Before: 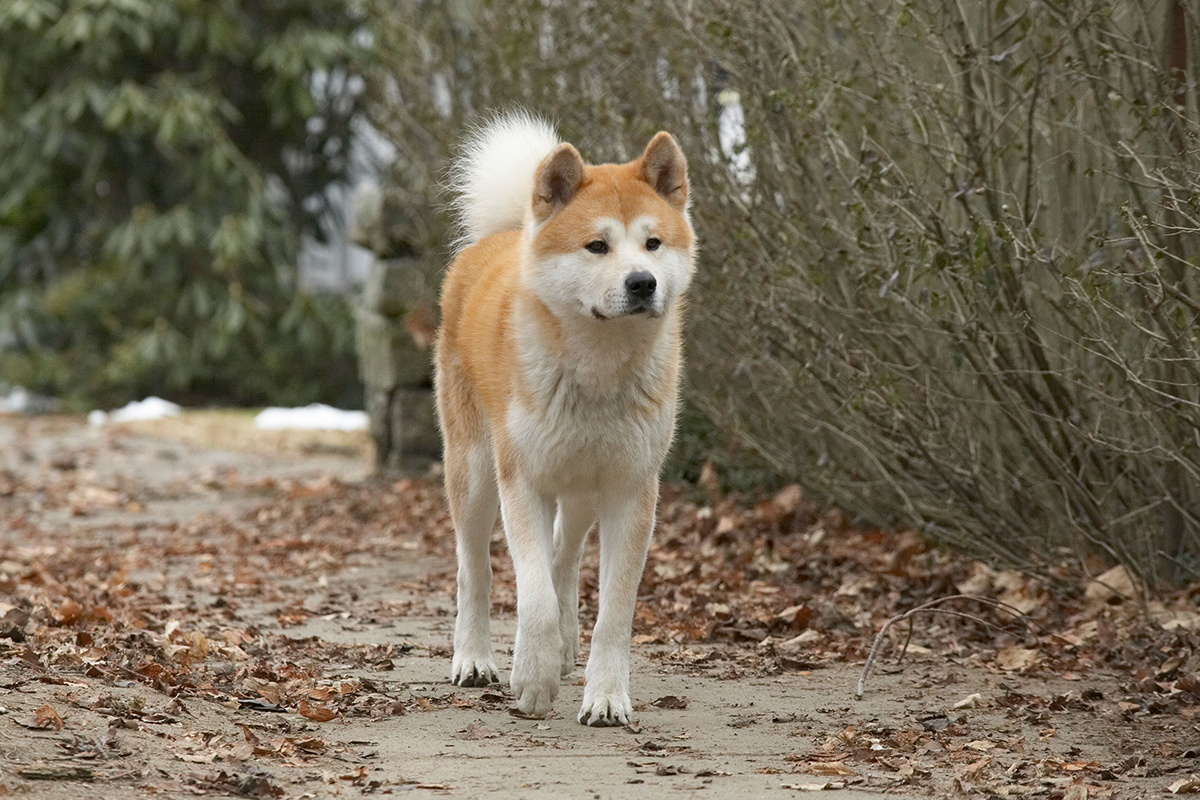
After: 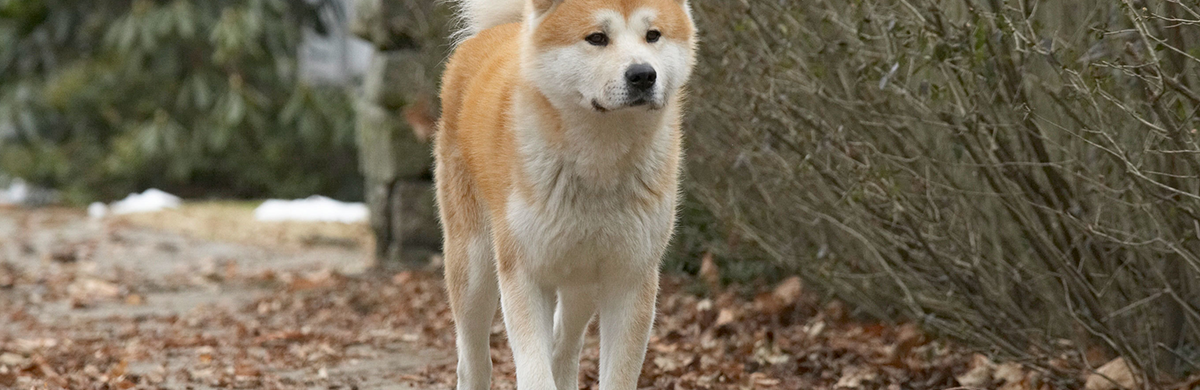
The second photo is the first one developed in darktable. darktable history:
crop and rotate: top 26.16%, bottom 24.99%
